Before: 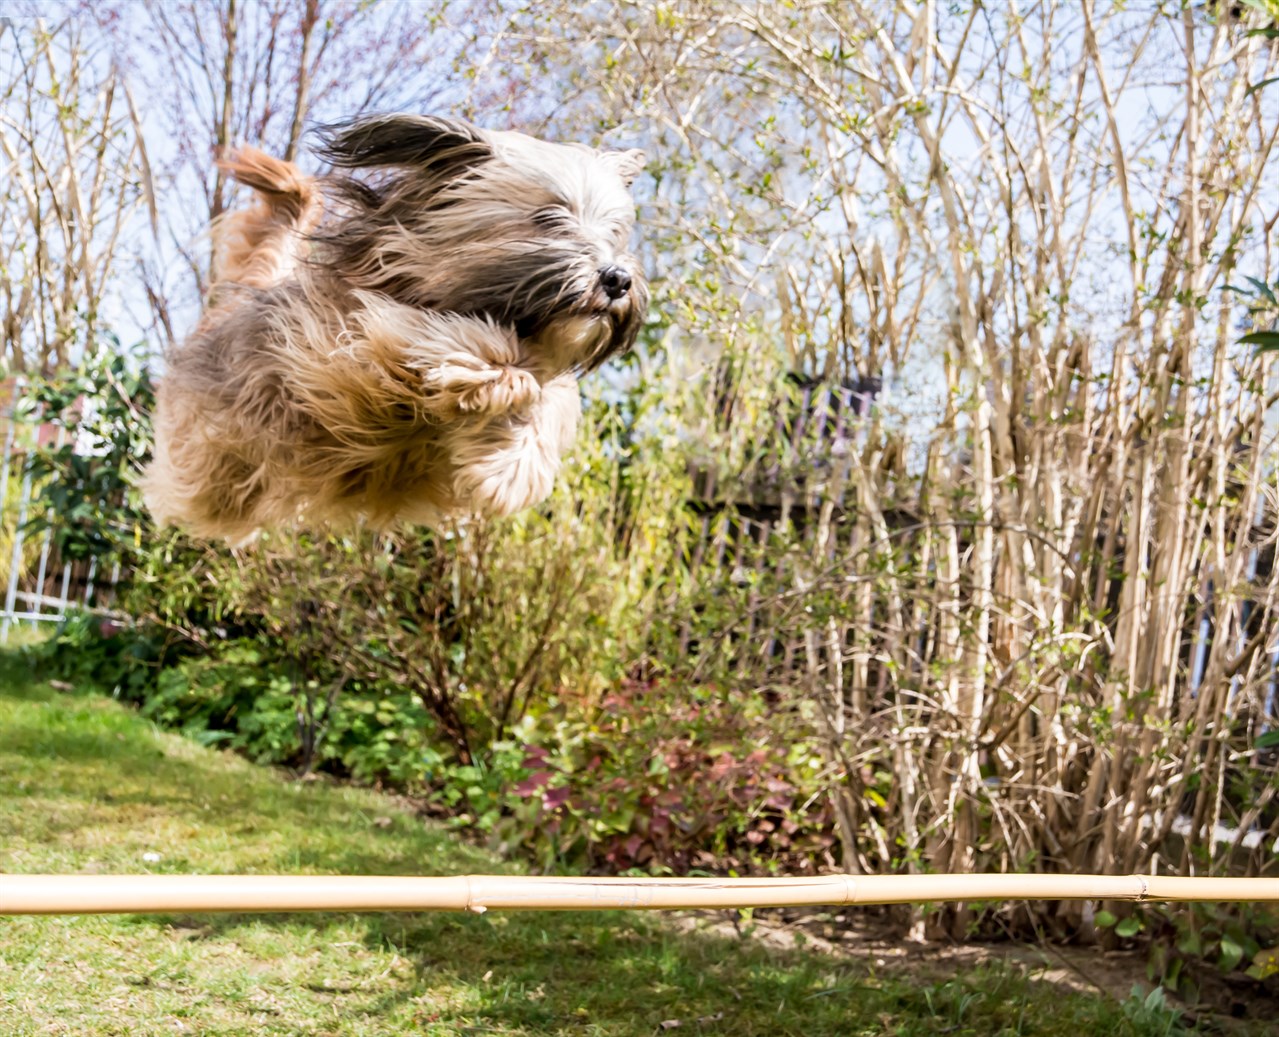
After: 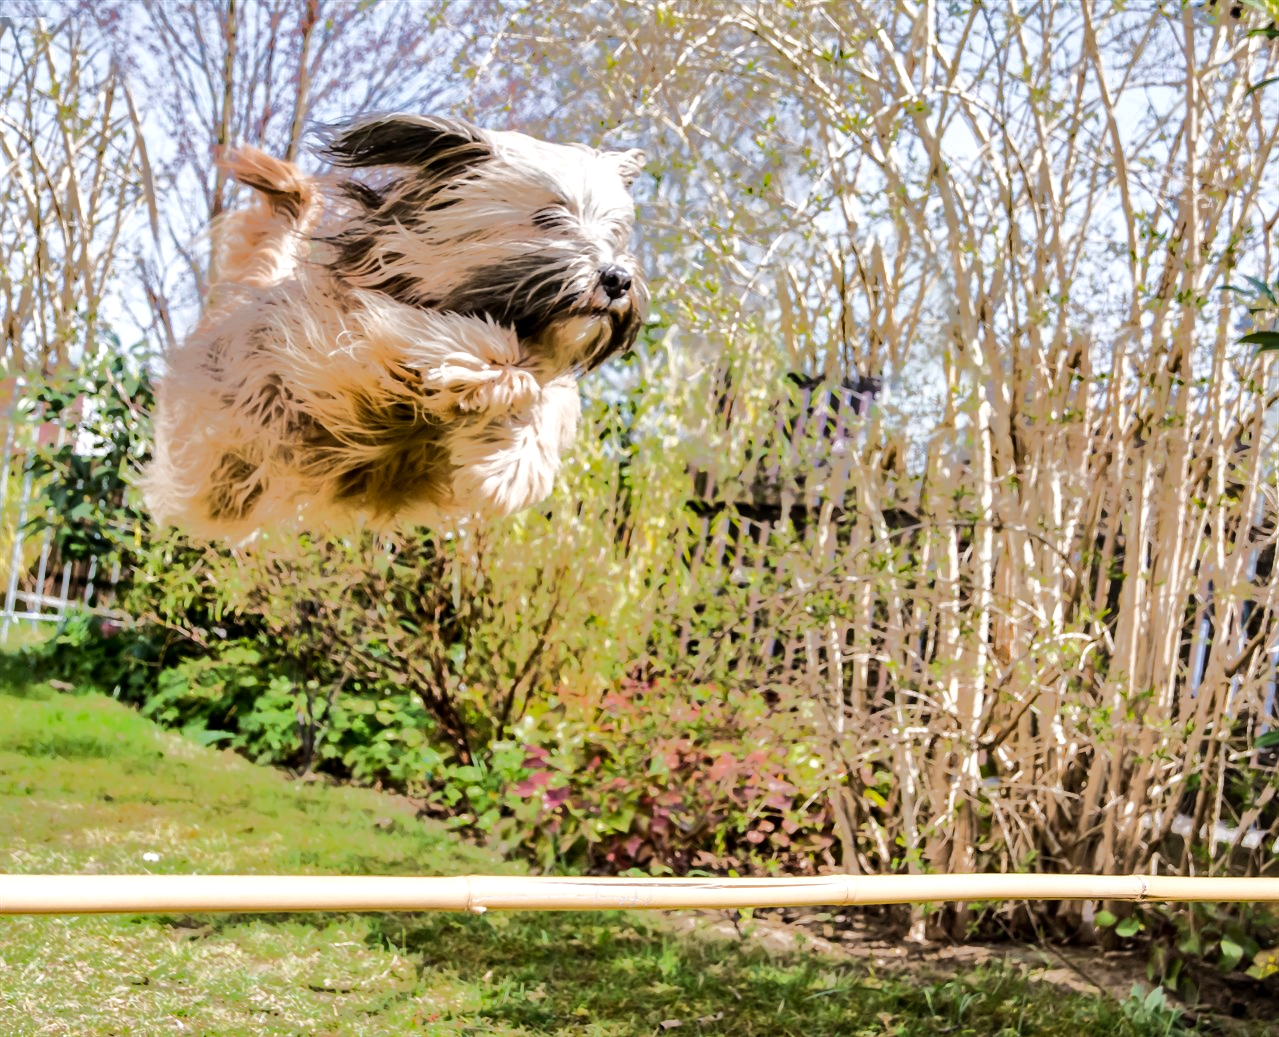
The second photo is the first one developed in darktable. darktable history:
tone equalizer: -8 EV -0.535 EV, -7 EV -0.307 EV, -6 EV -0.048 EV, -5 EV 0.377 EV, -4 EV 0.967 EV, -3 EV 0.803 EV, -2 EV -0.01 EV, -1 EV 0.135 EV, +0 EV -0.033 EV, edges refinement/feathering 500, mask exposure compensation -1.57 EV, preserve details no
shadows and highlights: highlights color adjustment 41.45%, low approximation 0.01, soften with gaussian
